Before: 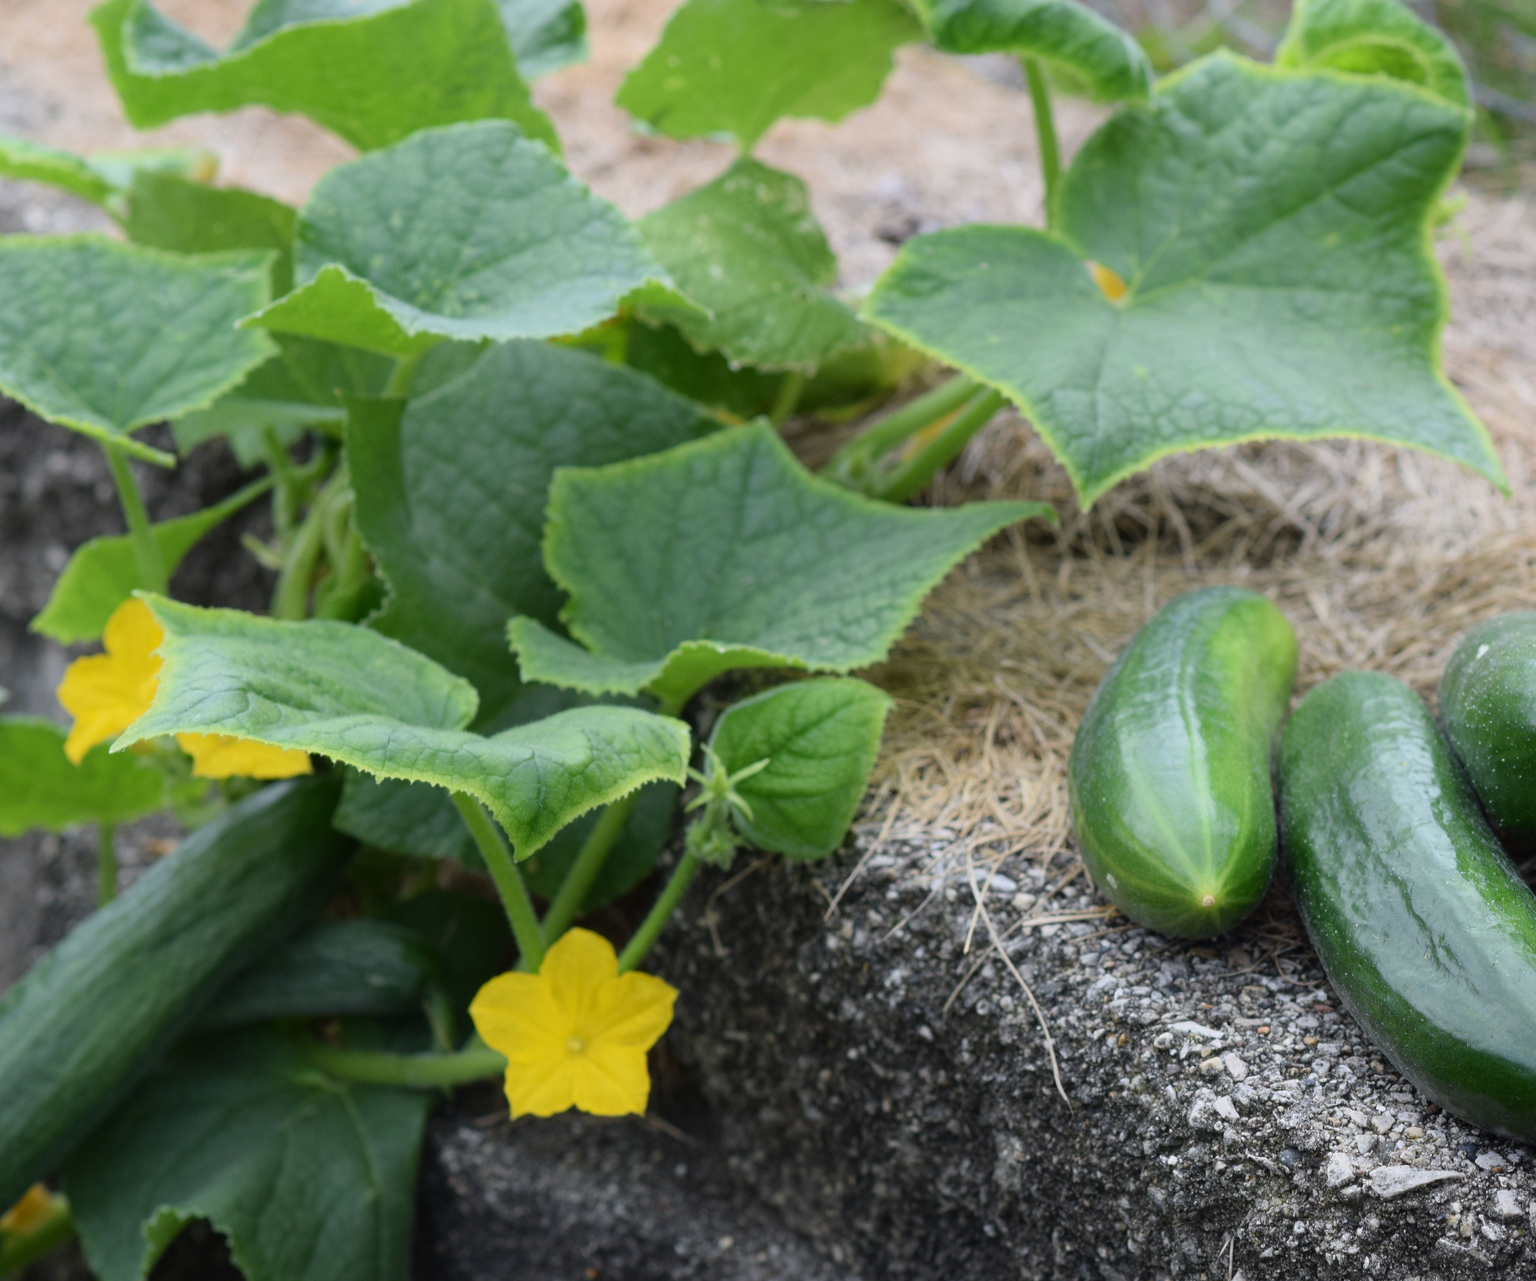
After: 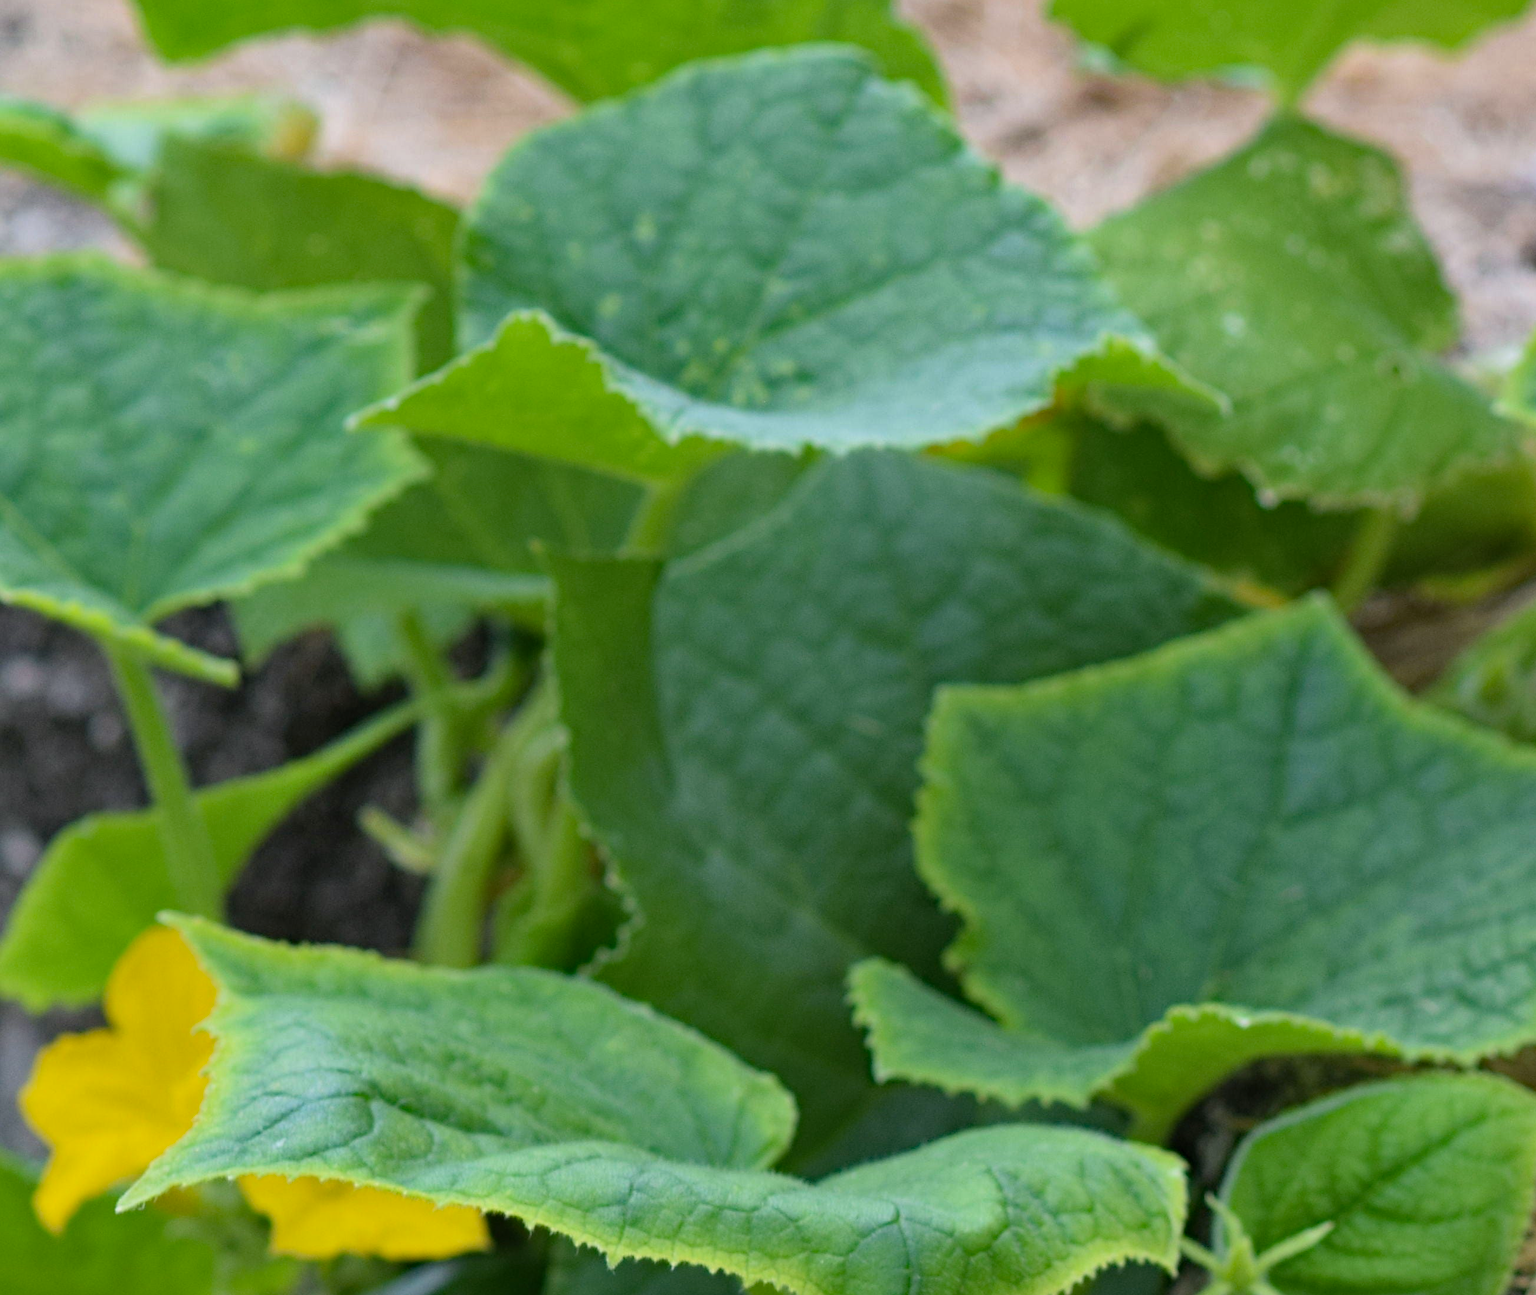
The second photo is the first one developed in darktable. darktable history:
crop and rotate: left 3.033%, top 7.466%, right 42.677%, bottom 37.637%
shadows and highlights: soften with gaussian
haze removal: strength 0.391, distance 0.218, compatibility mode true, adaptive false
